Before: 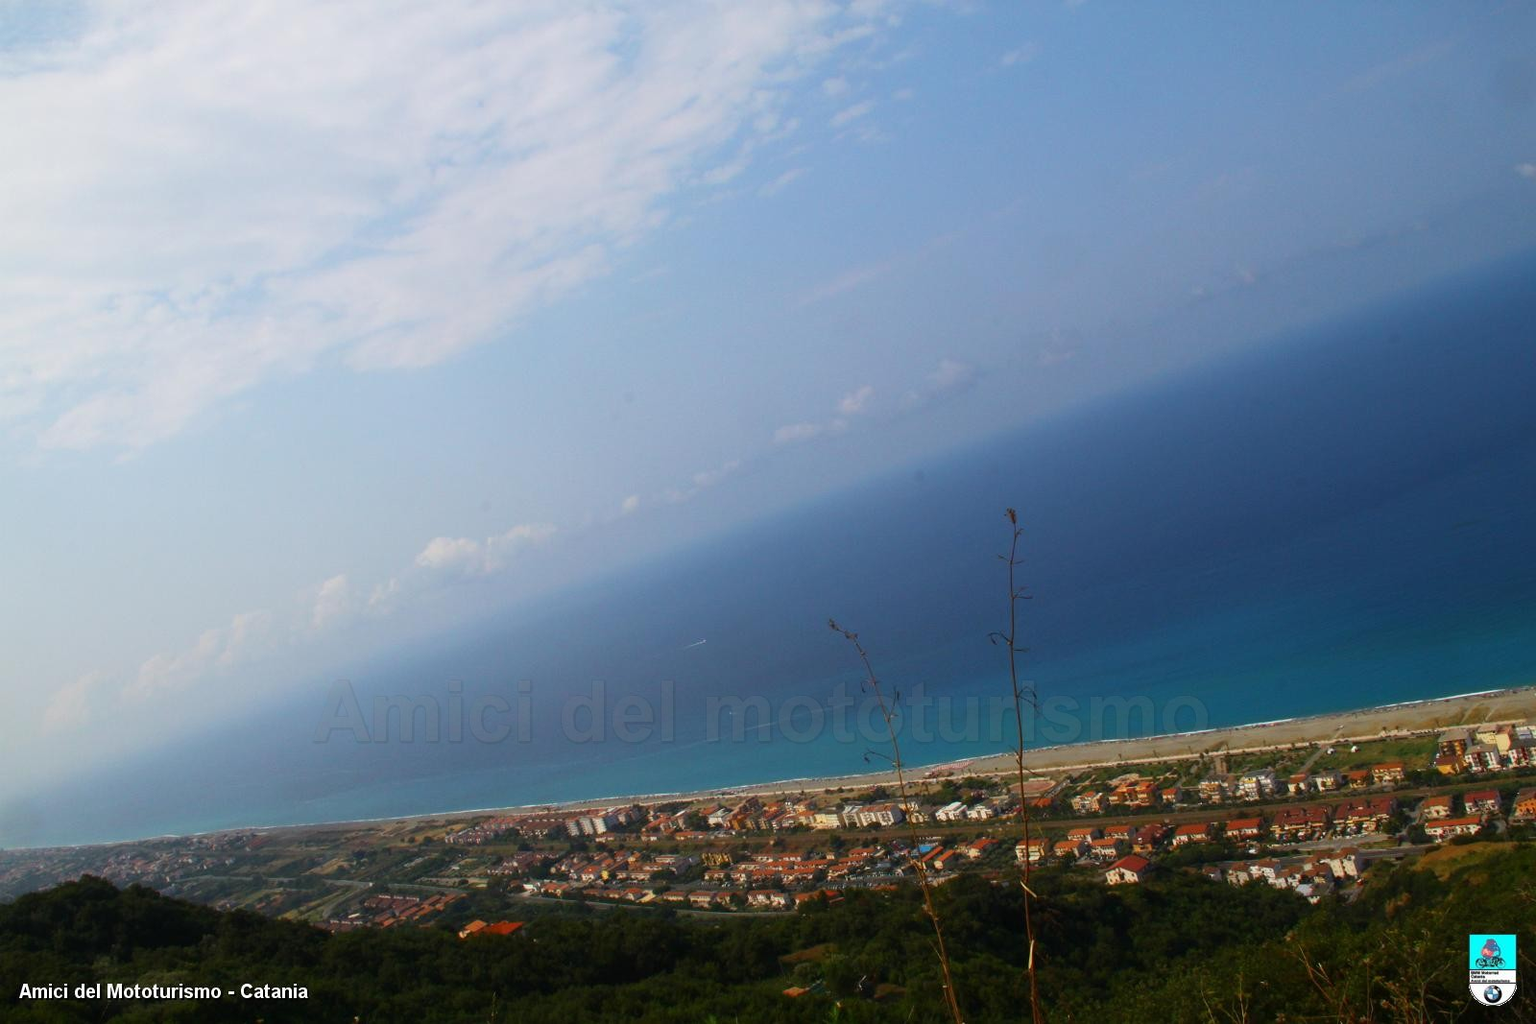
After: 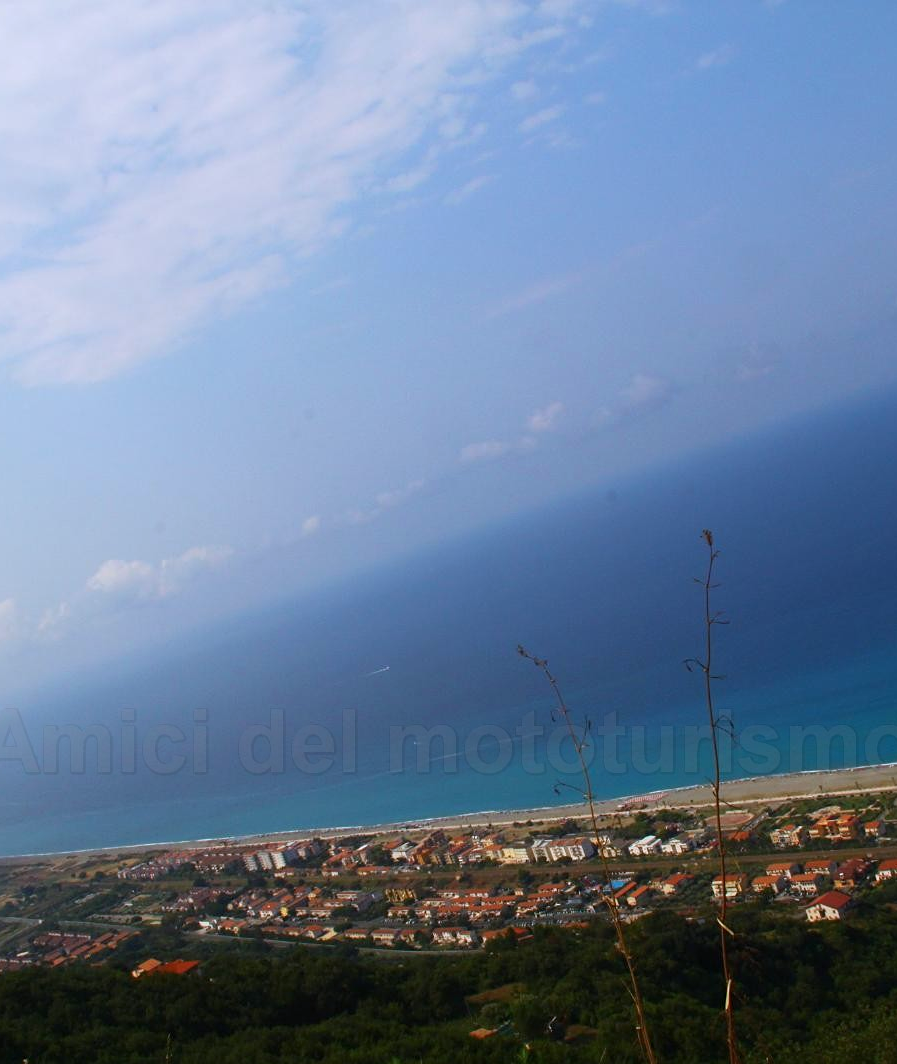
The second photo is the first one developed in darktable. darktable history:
crop: left 21.674%, right 22.086%
color calibration: illuminant as shot in camera, x 0.358, y 0.373, temperature 4628.91 K
sharpen: amount 0.2
